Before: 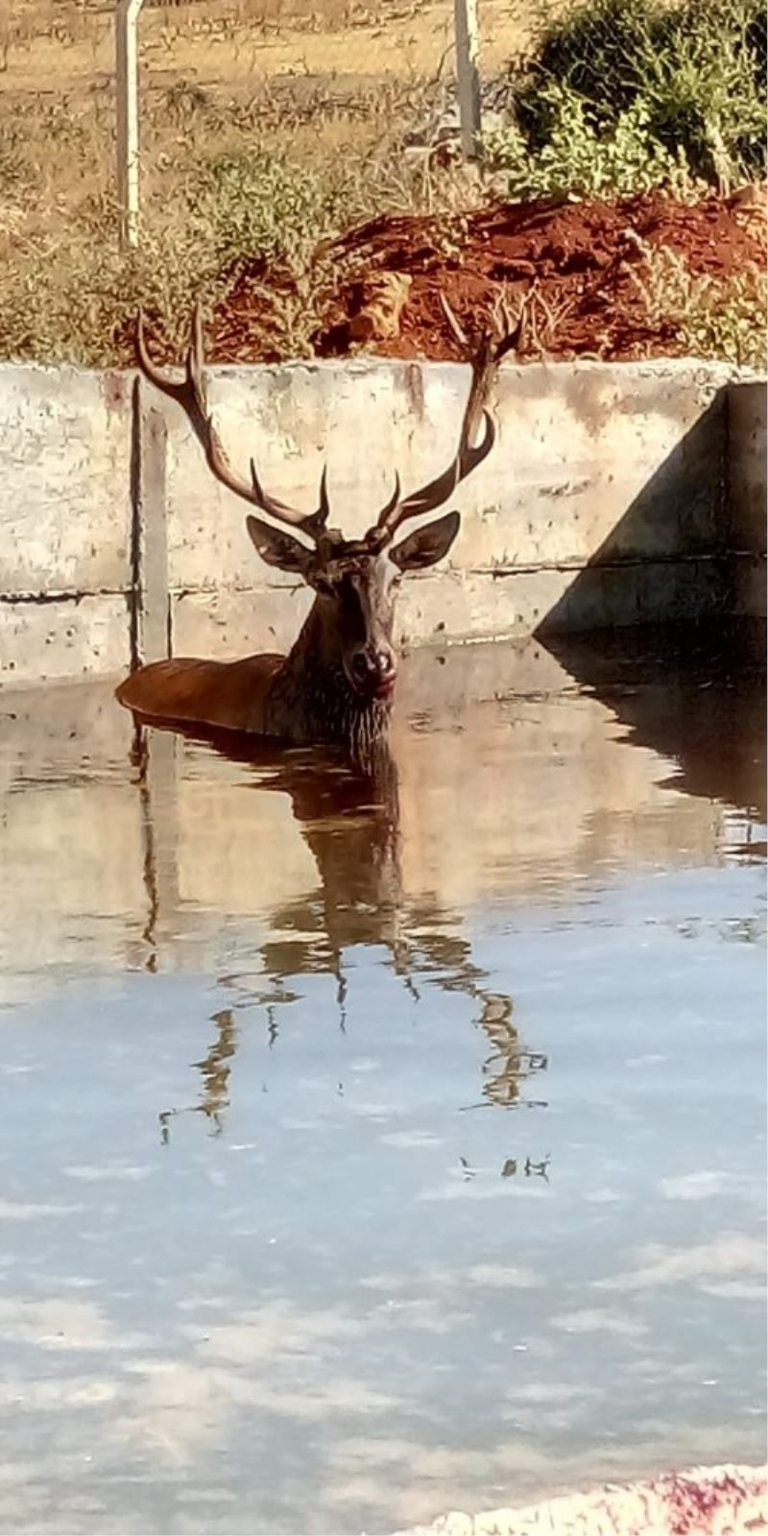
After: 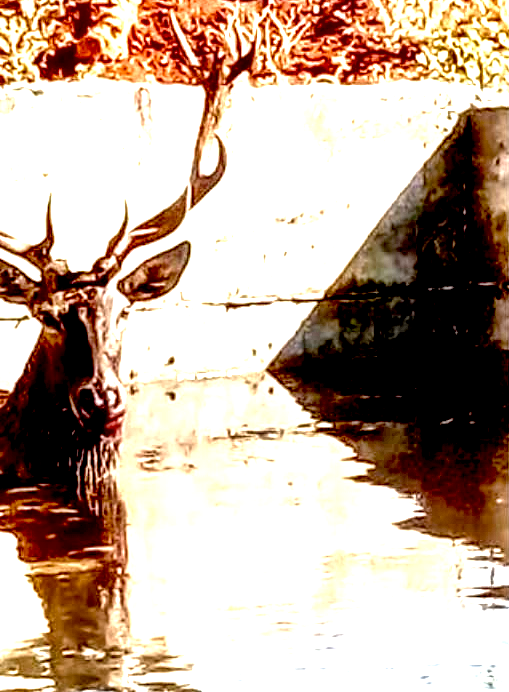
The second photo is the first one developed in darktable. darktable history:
crop: left 36.005%, top 18.293%, right 0.31%, bottom 38.444%
local contrast: detail 203%
exposure: black level correction 0.016, exposure 1.774 EV, compensate highlight preservation false
